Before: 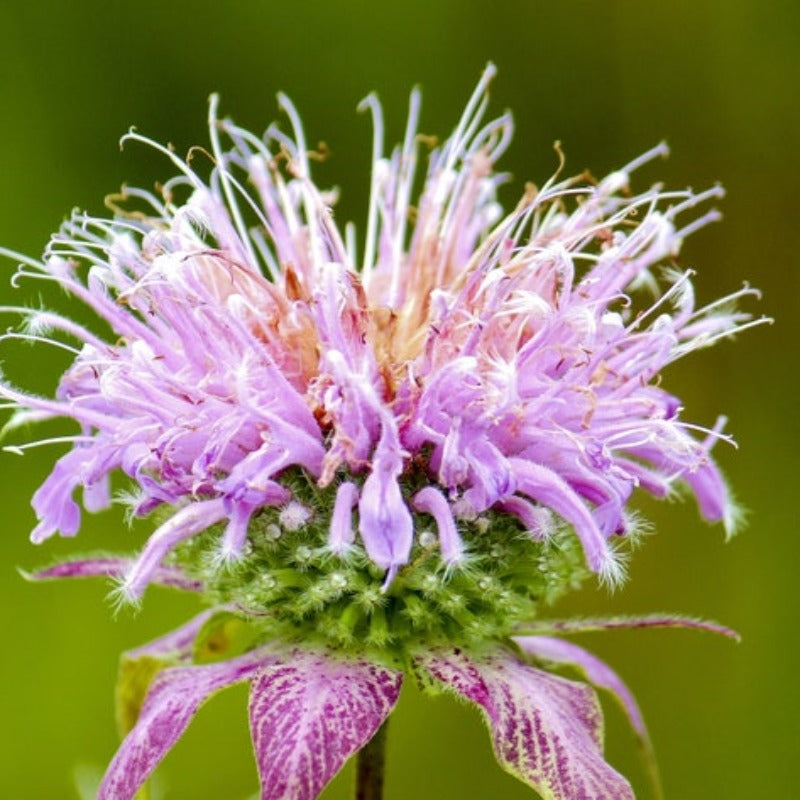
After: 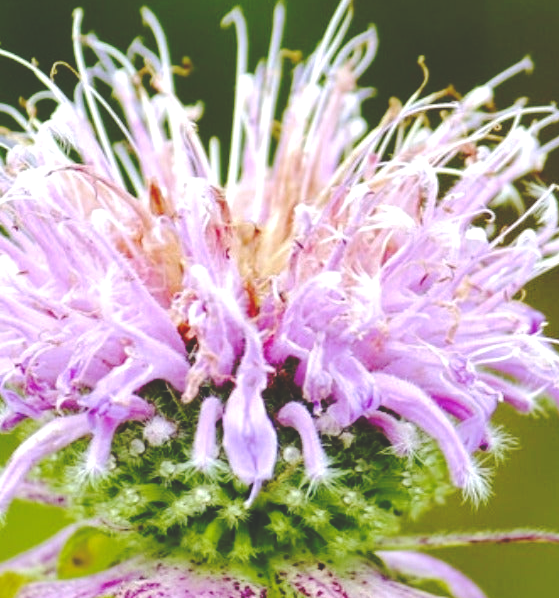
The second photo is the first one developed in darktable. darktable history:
rotate and perspective: automatic cropping original format, crop left 0, crop top 0
crop and rotate: left 17.046%, top 10.659%, right 12.989%, bottom 14.553%
base curve: curves: ch0 [(0, 0.024) (0.055, 0.065) (0.121, 0.166) (0.236, 0.319) (0.693, 0.726) (1, 1)], preserve colors none
tone equalizer: -8 EV -0.417 EV, -7 EV -0.389 EV, -6 EV -0.333 EV, -5 EV -0.222 EV, -3 EV 0.222 EV, -2 EV 0.333 EV, -1 EV 0.389 EV, +0 EV 0.417 EV, edges refinement/feathering 500, mask exposure compensation -1.57 EV, preserve details no
shadows and highlights: shadows 25, highlights -25
exposure: exposure -0.021 EV, compensate highlight preservation false
white balance: red 0.986, blue 1.01
